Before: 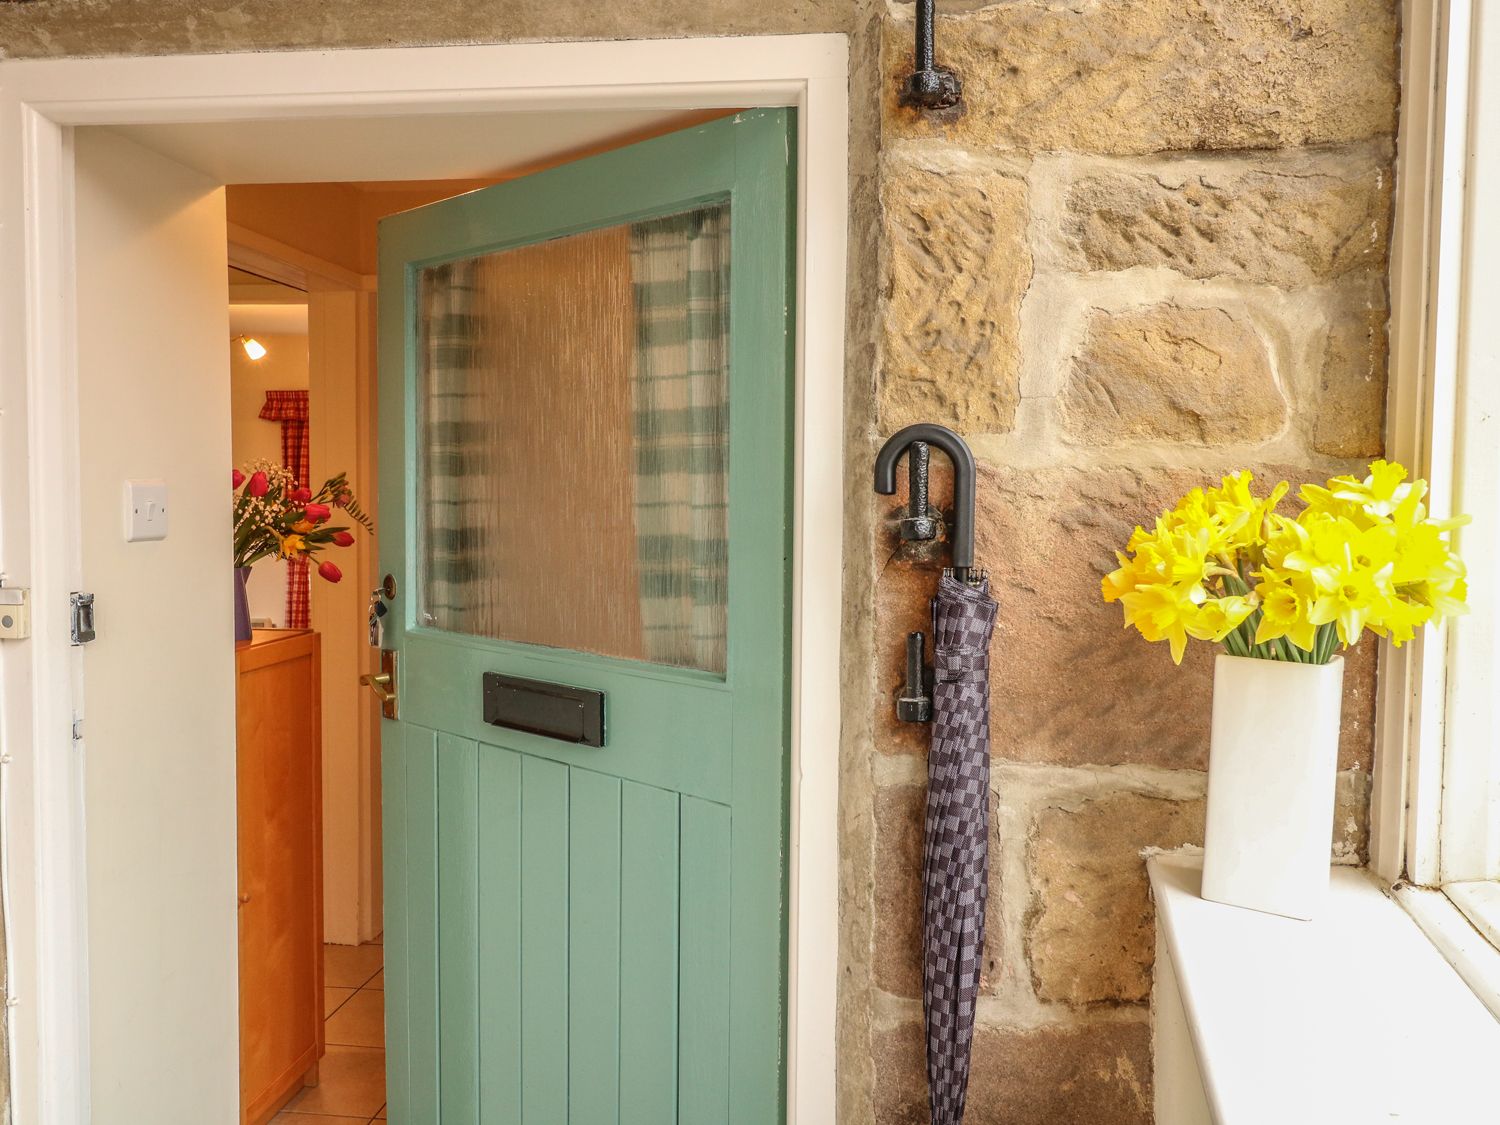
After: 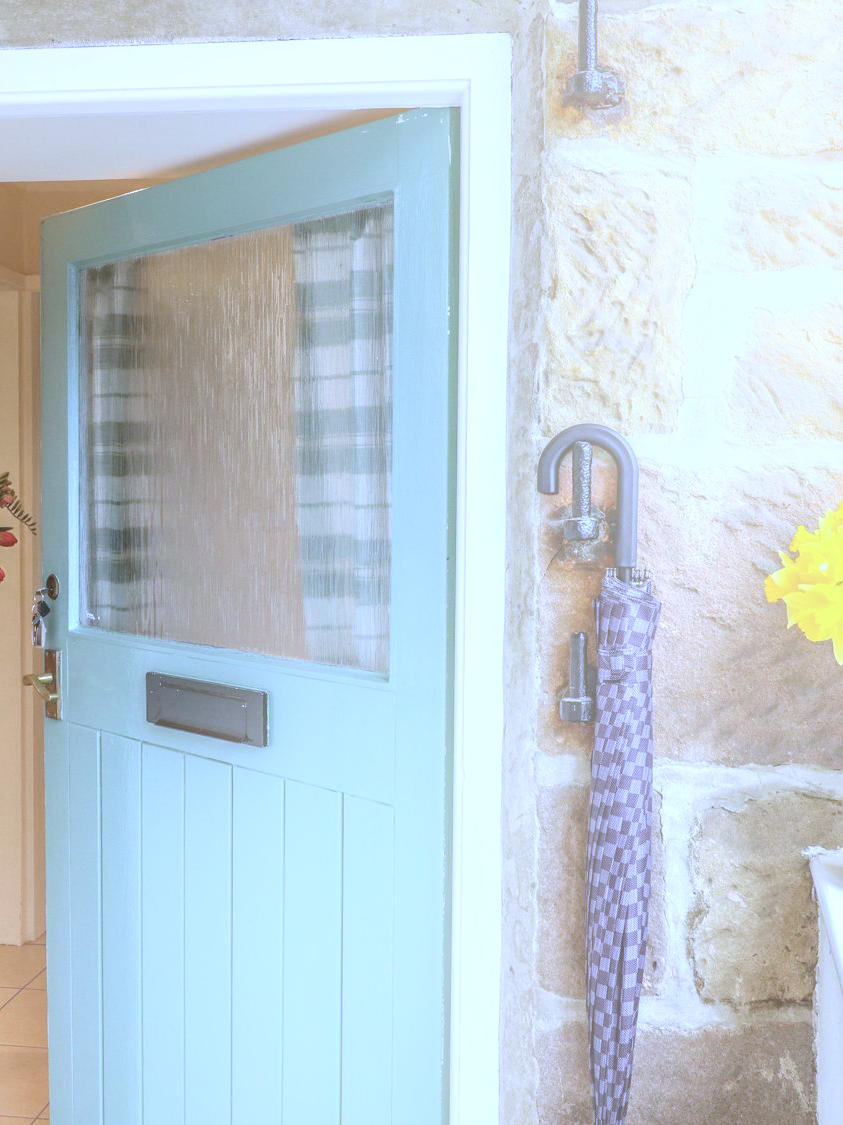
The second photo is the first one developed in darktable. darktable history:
white balance: red 0.766, blue 1.537
color balance rgb: perceptual saturation grading › global saturation 10%, global vibrance 10%
crop and rotate: left 22.516%, right 21.234%
exposure: black level correction 0, exposure 0.7 EV, compensate exposure bias true, compensate highlight preservation false
bloom: size 38%, threshold 95%, strength 30%
color zones: curves: ch0 [(0, 0.559) (0.153, 0.551) (0.229, 0.5) (0.429, 0.5) (0.571, 0.5) (0.714, 0.5) (0.857, 0.5) (1, 0.559)]; ch1 [(0, 0.417) (0.112, 0.336) (0.213, 0.26) (0.429, 0.34) (0.571, 0.35) (0.683, 0.331) (0.857, 0.344) (1, 0.417)]
